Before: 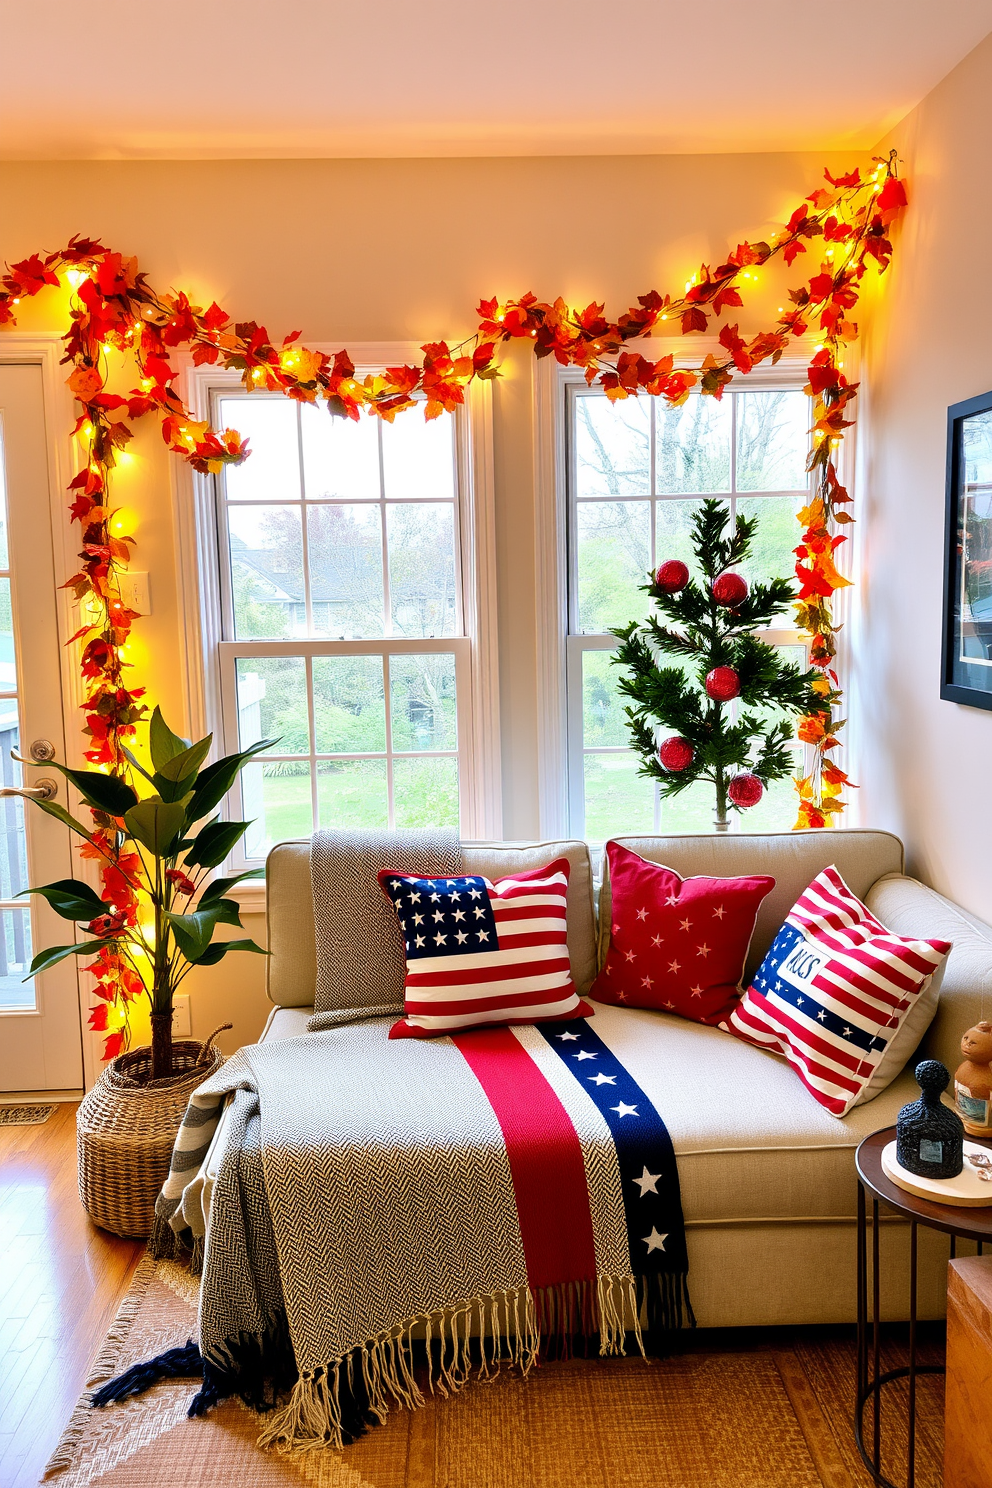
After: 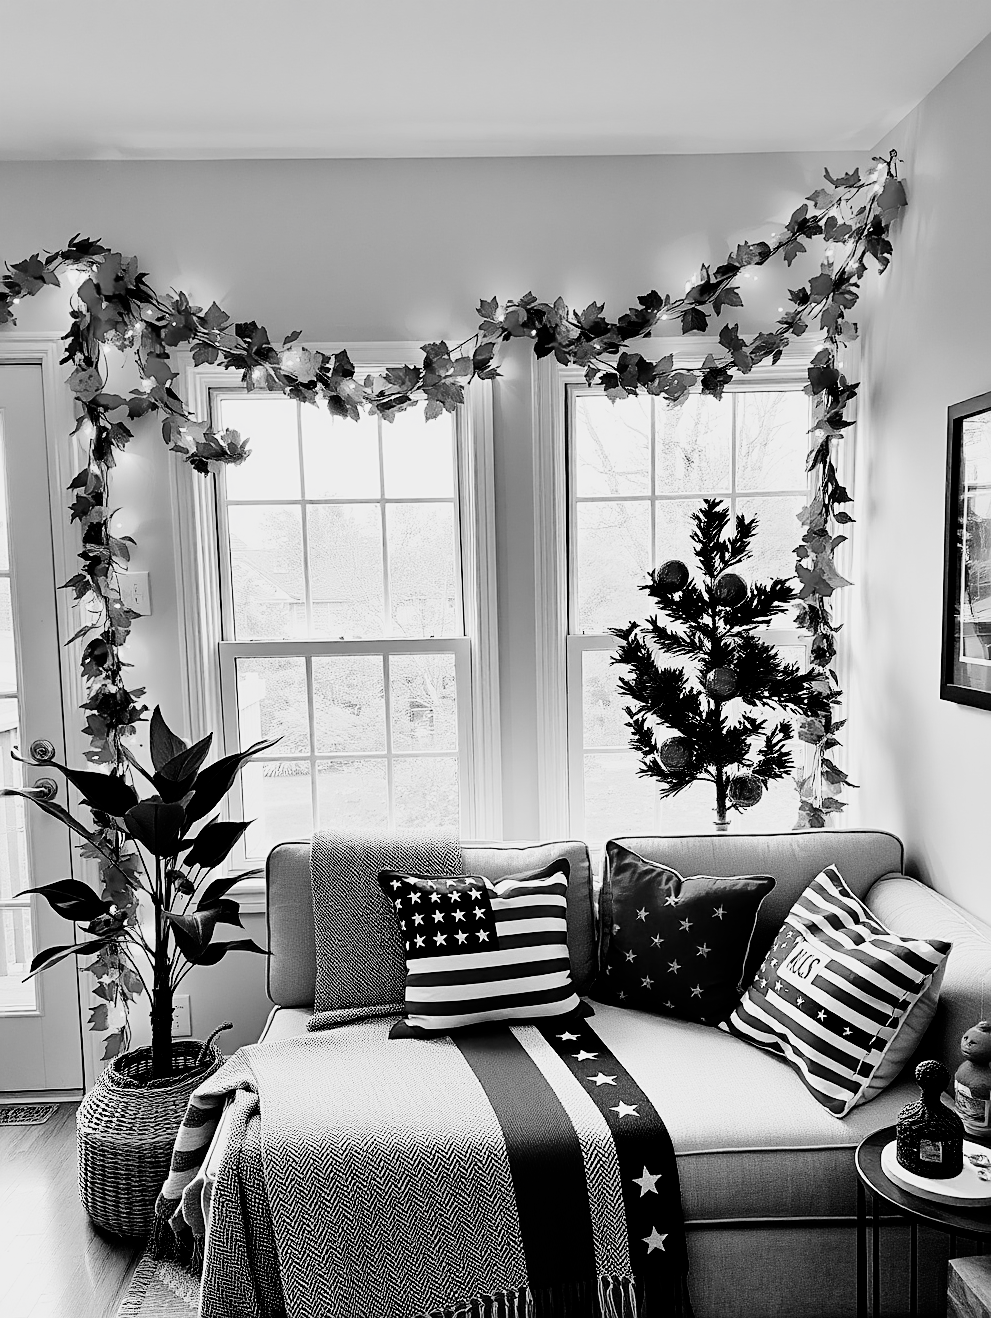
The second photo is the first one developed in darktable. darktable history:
contrast brightness saturation: saturation -0.055
color calibration: output gray [0.25, 0.35, 0.4, 0], gray › normalize channels true, x 0.37, y 0.382, temperature 4308.8 K, gamut compression 0.014
exposure: exposure -0.253 EV, compensate exposure bias true, compensate highlight preservation false
tone curve: curves: ch0 [(0, 0) (0.004, 0.001) (0.133, 0.112) (0.325, 0.362) (0.832, 0.893) (1, 1)], color space Lab, independent channels, preserve colors none
sharpen: on, module defaults
crop and rotate: top 0%, bottom 11.42%
filmic rgb: black relative exposure -5.03 EV, white relative exposure 3.54 EV, hardness 3.17, contrast 1.385, highlights saturation mix -30.68%
color correction: highlights b* -0.021, saturation 0.77
